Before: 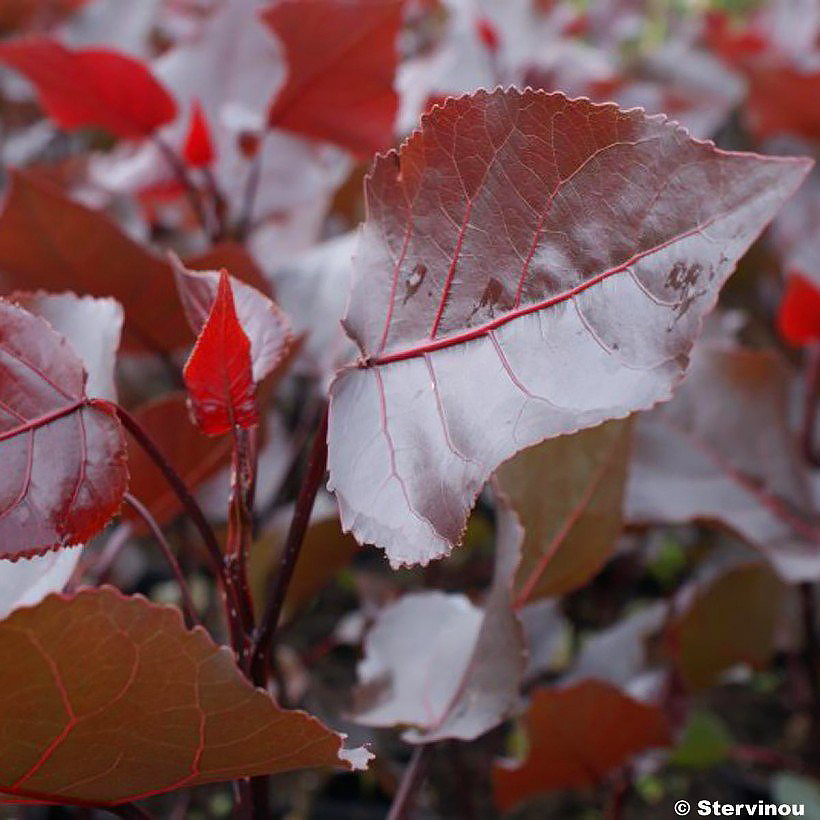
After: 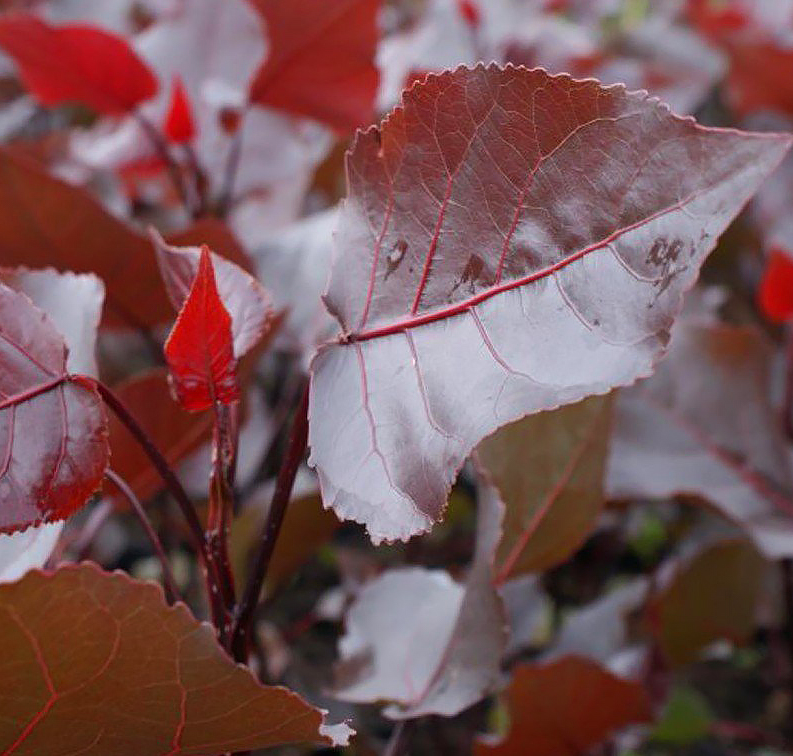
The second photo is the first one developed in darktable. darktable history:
crop: left 2.32%, top 2.952%, right 0.856%, bottom 4.832%
